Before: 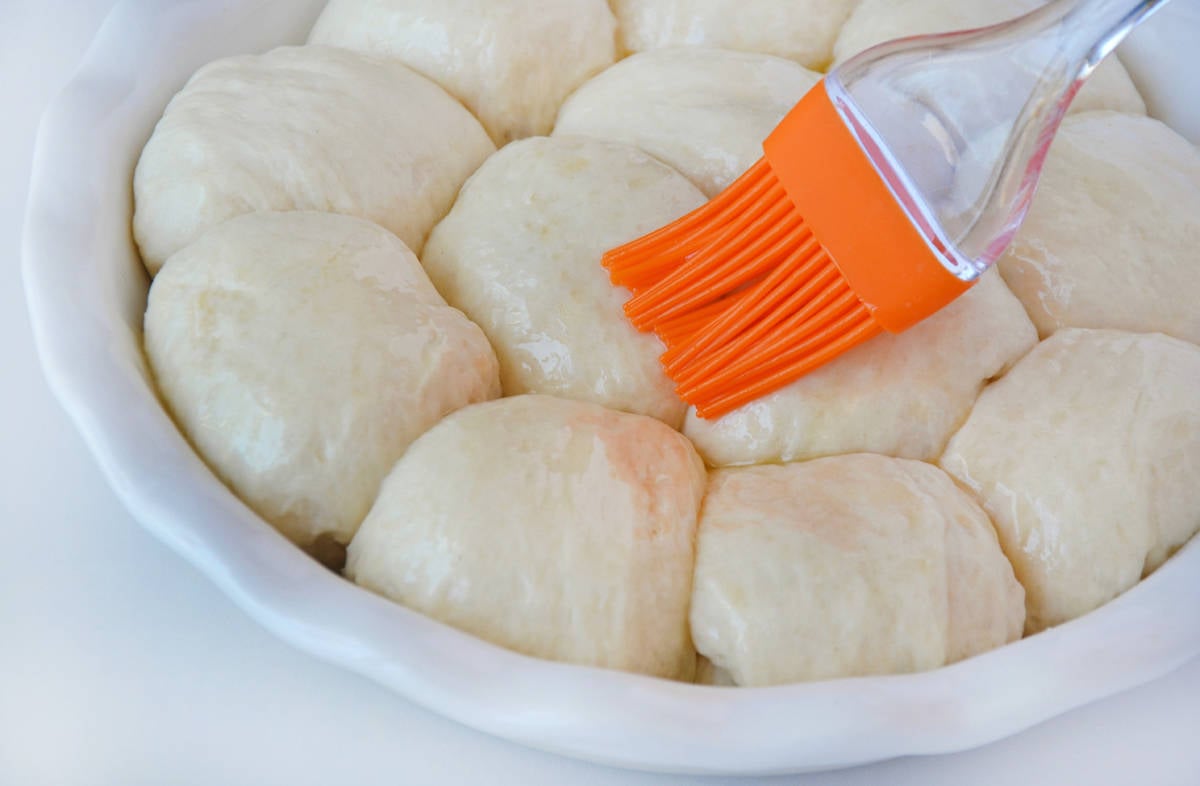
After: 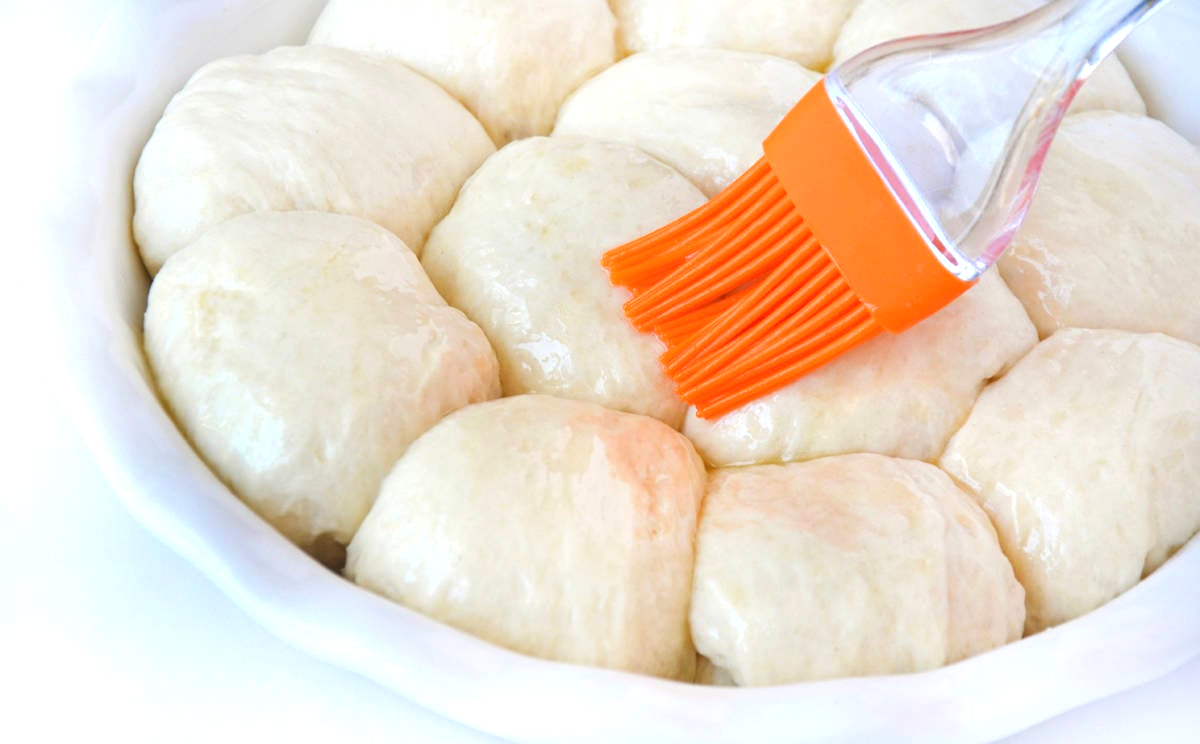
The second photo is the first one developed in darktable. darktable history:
exposure: exposure 0.652 EV, compensate exposure bias true, compensate highlight preservation false
crop and rotate: top 0.013%, bottom 5.271%
